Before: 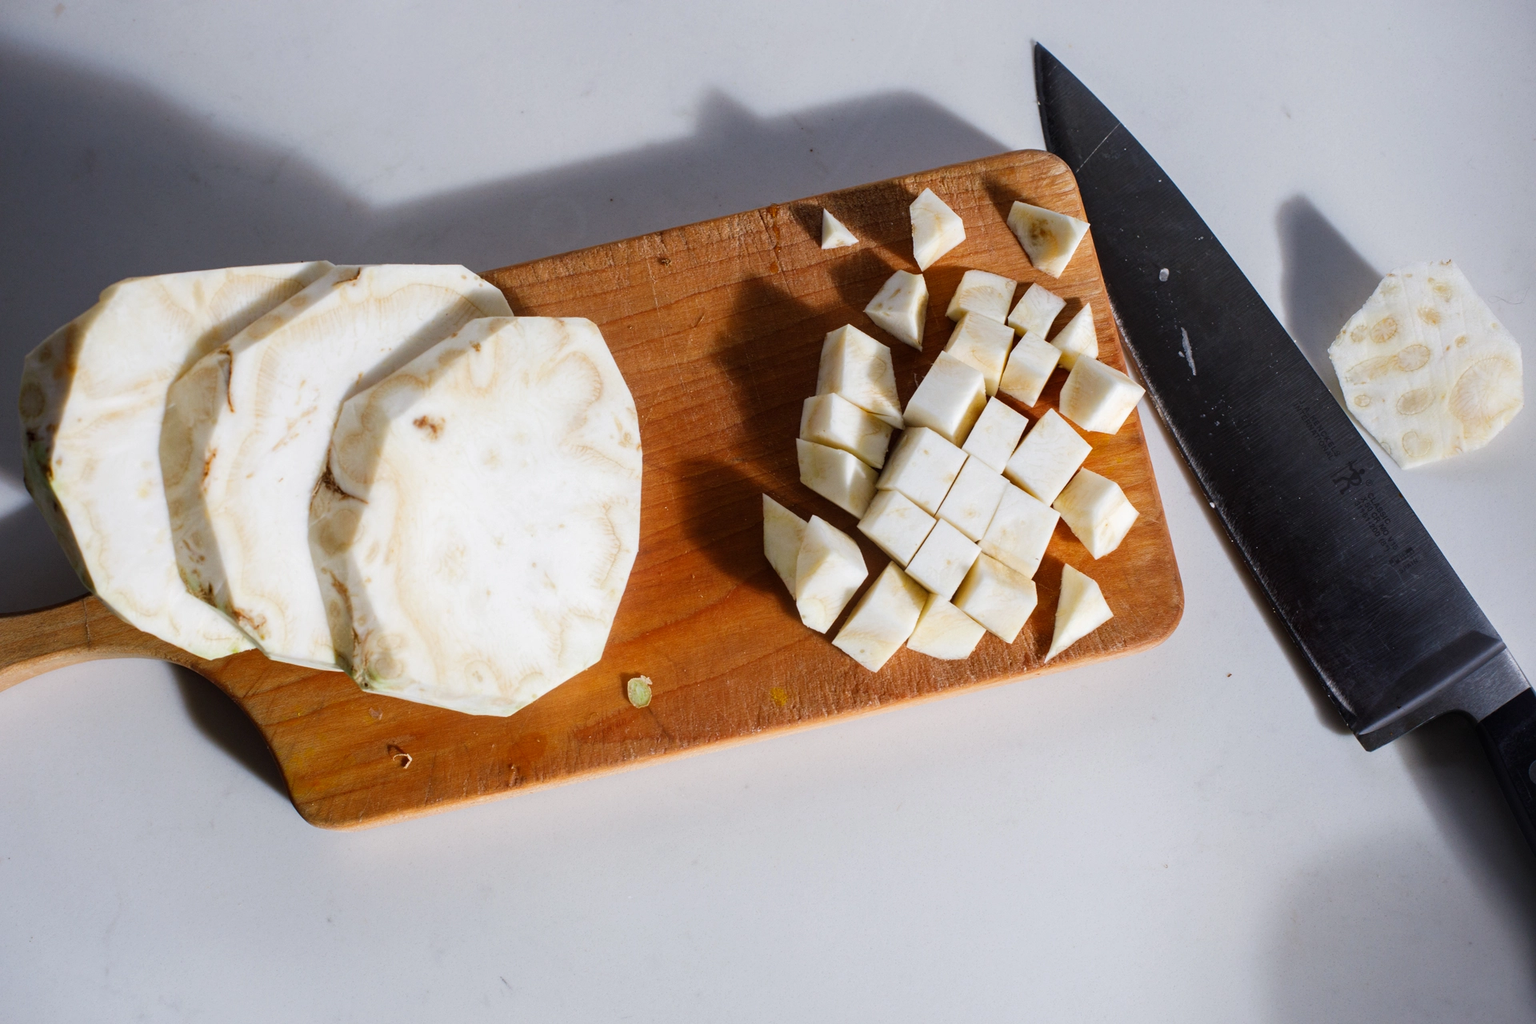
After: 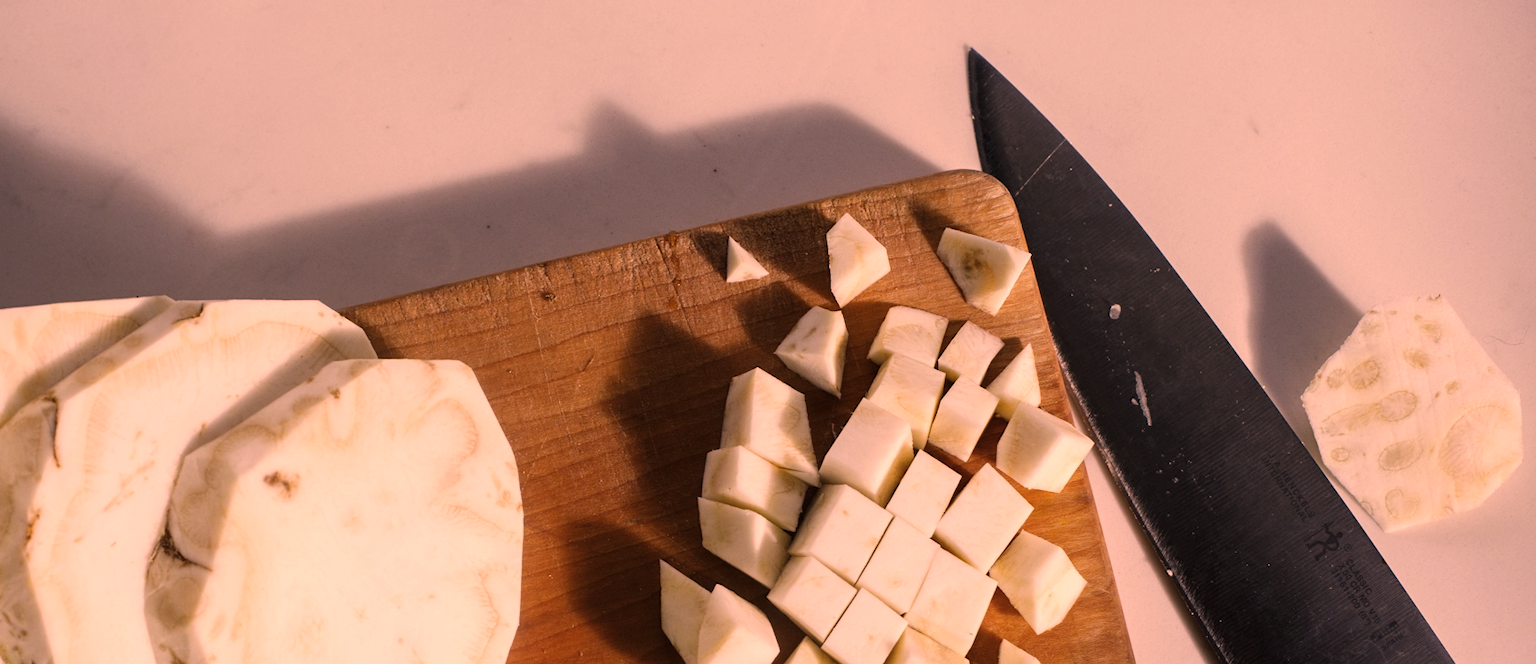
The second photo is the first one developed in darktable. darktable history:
crop and rotate: left 11.812%, bottom 42.776%
color correction: highlights a* 40, highlights b* 40, saturation 0.69
